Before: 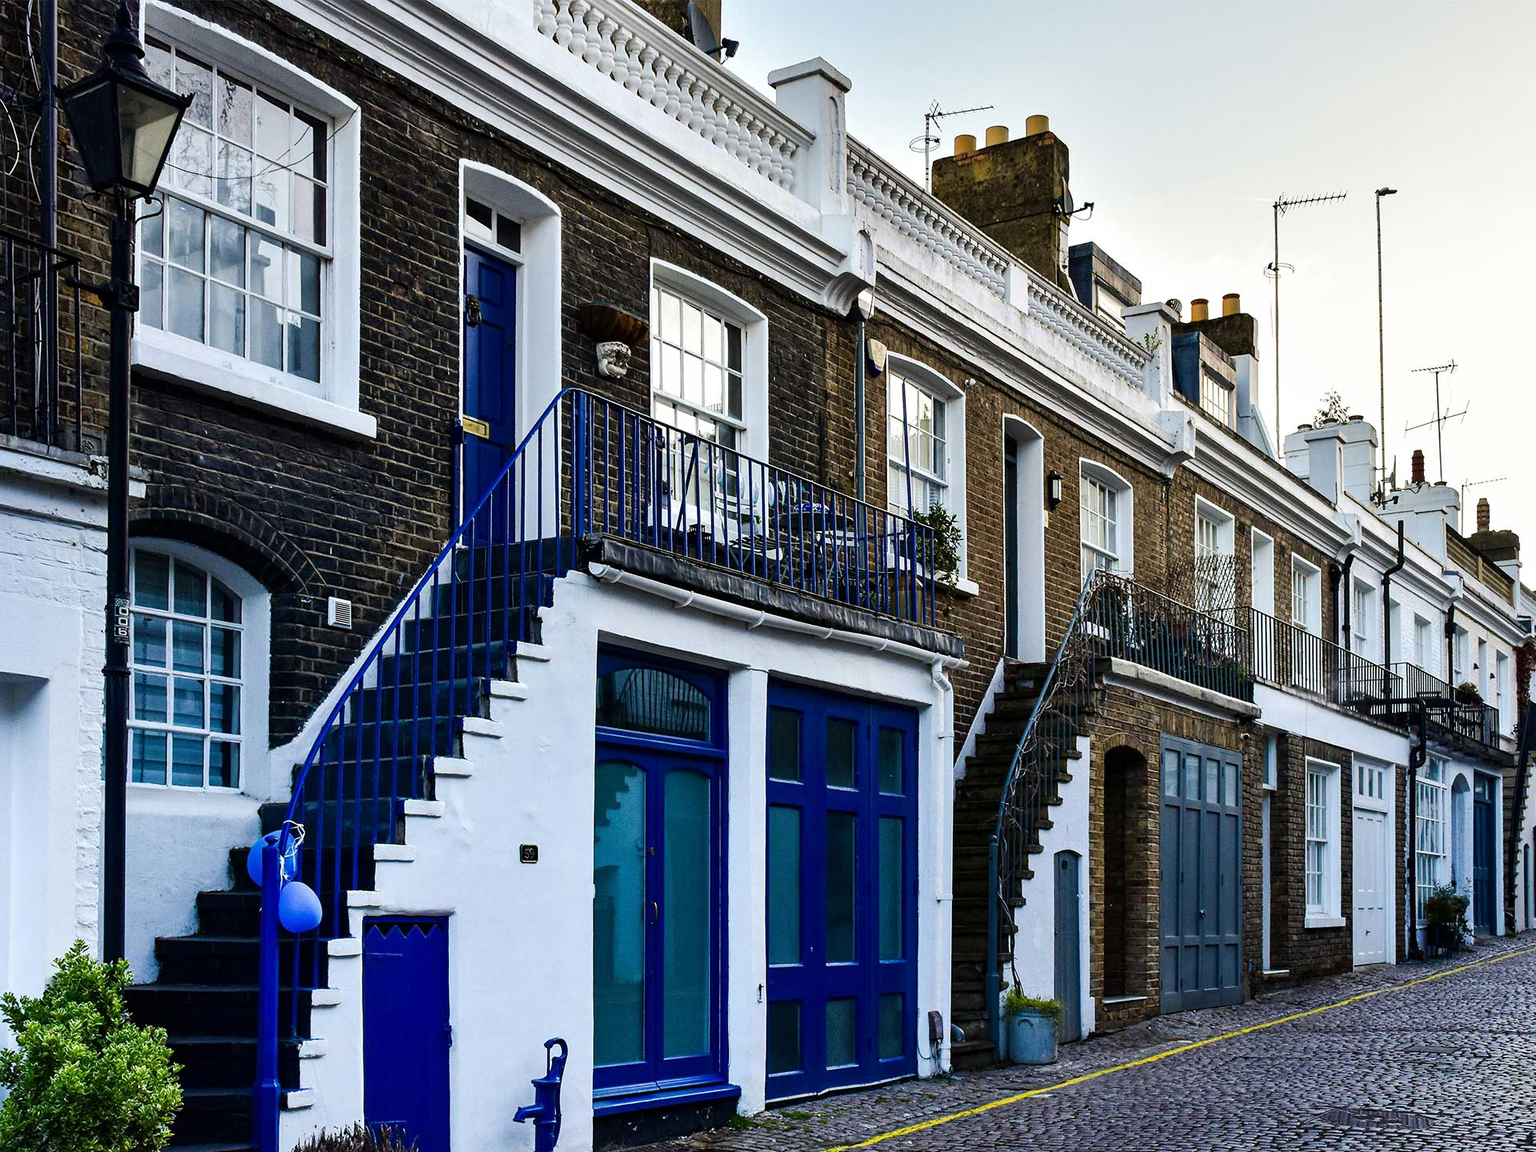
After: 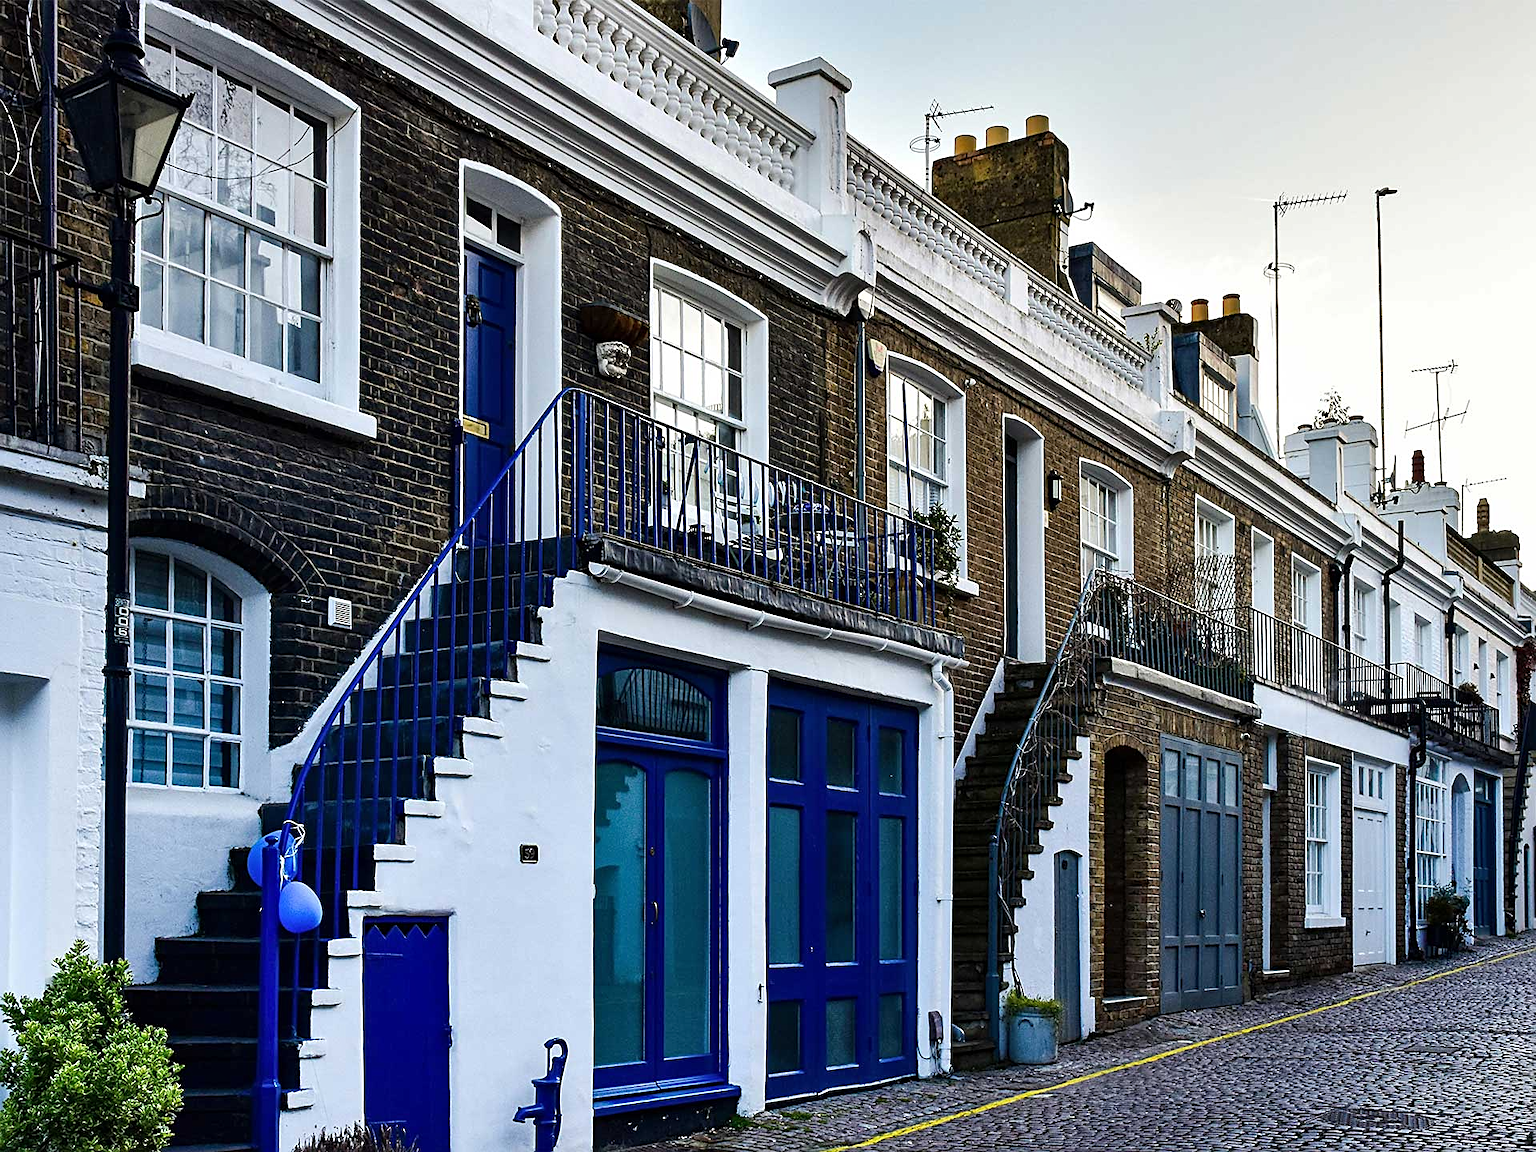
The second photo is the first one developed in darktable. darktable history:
shadows and highlights: shadows 36.28, highlights -27.51, soften with gaussian
sharpen: on, module defaults
